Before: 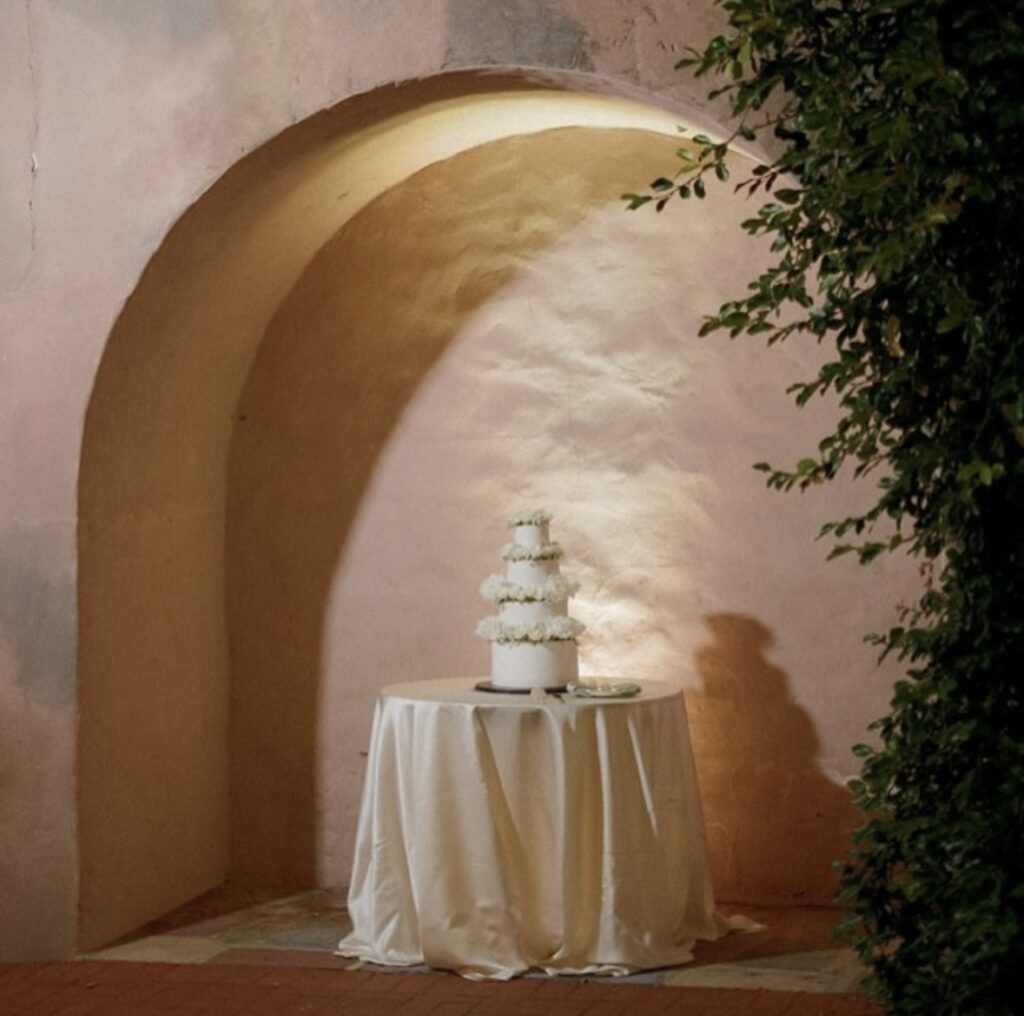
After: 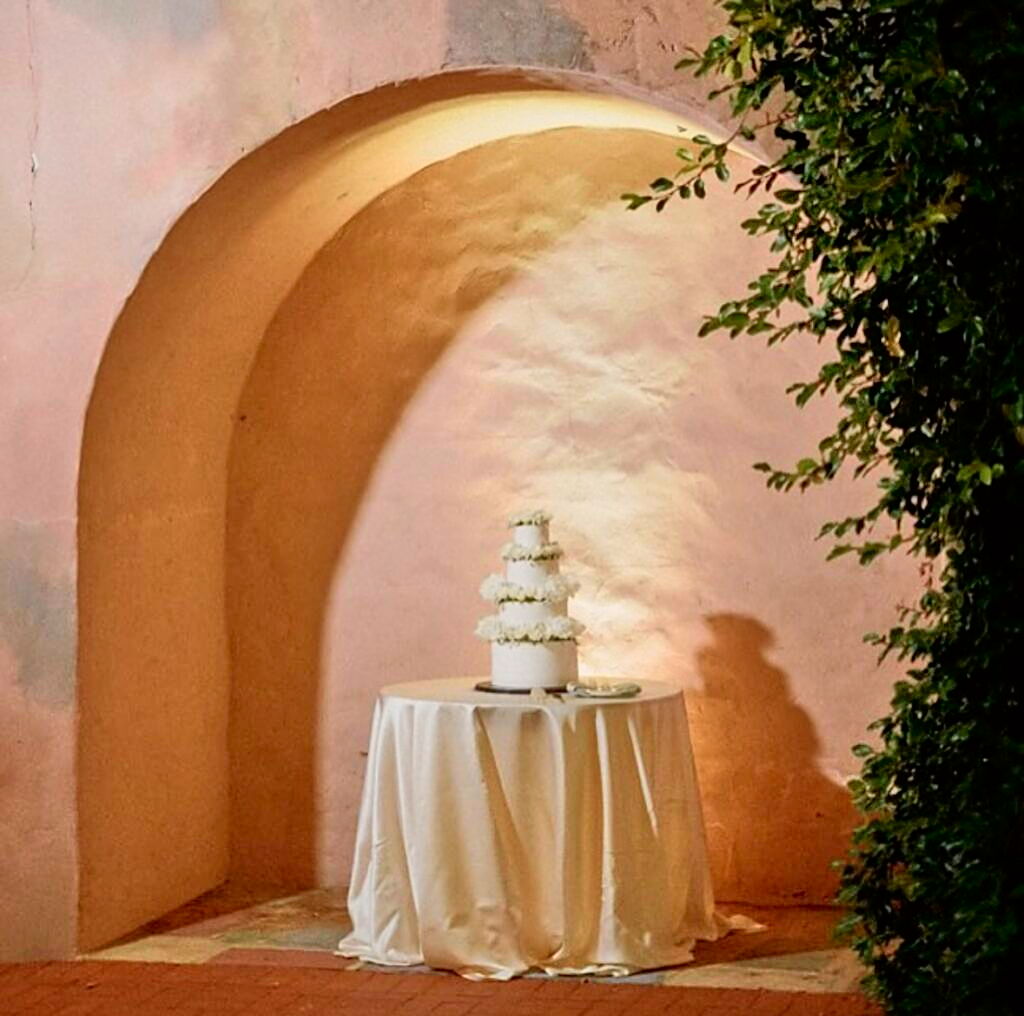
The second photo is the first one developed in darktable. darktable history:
contrast brightness saturation: saturation -0.051
tone curve: curves: ch0 [(0, 0) (0.128, 0.068) (0.292, 0.274) (0.46, 0.482) (0.653, 0.717) (0.819, 0.869) (0.998, 0.969)]; ch1 [(0, 0) (0.384, 0.365) (0.463, 0.45) (0.486, 0.486) (0.503, 0.504) (0.517, 0.517) (0.549, 0.572) (0.583, 0.615) (0.672, 0.699) (0.774, 0.817) (1, 1)]; ch2 [(0, 0) (0.374, 0.344) (0.446, 0.443) (0.494, 0.5) (0.527, 0.529) (0.565, 0.591) (0.644, 0.682) (1, 1)], color space Lab, independent channels, preserve colors none
tone equalizer: -7 EV 0.149 EV, -6 EV 0.627 EV, -5 EV 1.15 EV, -4 EV 1.36 EV, -3 EV 1.14 EV, -2 EV 0.6 EV, -1 EV 0.164 EV
sharpen: on, module defaults
